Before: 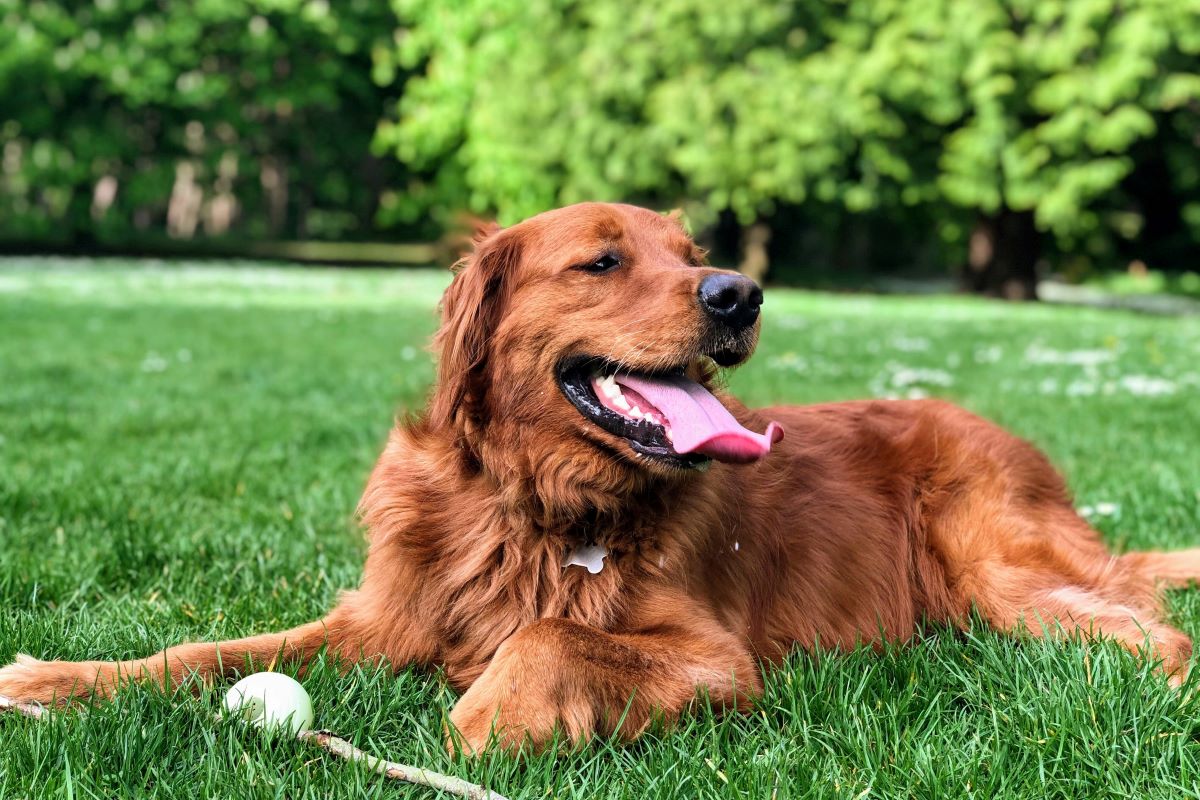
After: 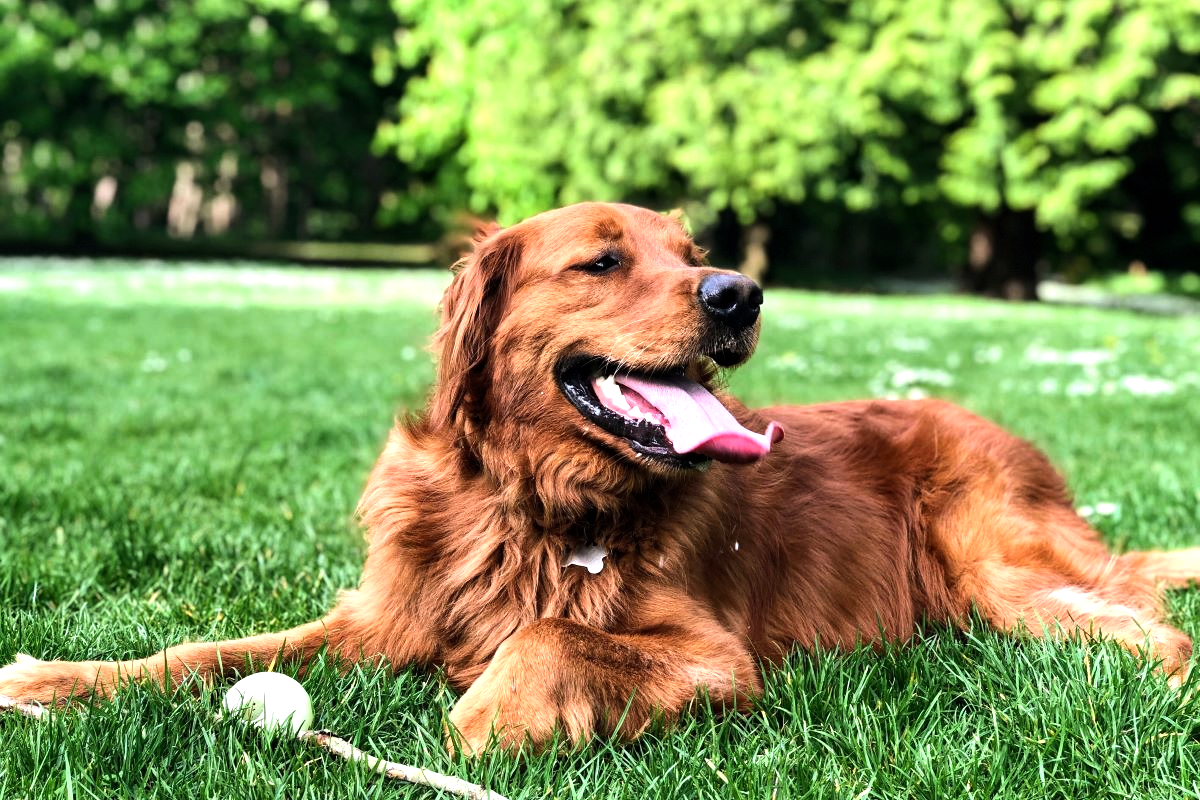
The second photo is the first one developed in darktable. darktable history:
exposure: compensate exposure bias true, compensate highlight preservation false
tone equalizer: -8 EV -0.75 EV, -7 EV -0.7 EV, -6 EV -0.6 EV, -5 EV -0.4 EV, -3 EV 0.4 EV, -2 EV 0.6 EV, -1 EV 0.7 EV, +0 EV 0.75 EV, edges refinement/feathering 500, mask exposure compensation -1.57 EV, preserve details no
